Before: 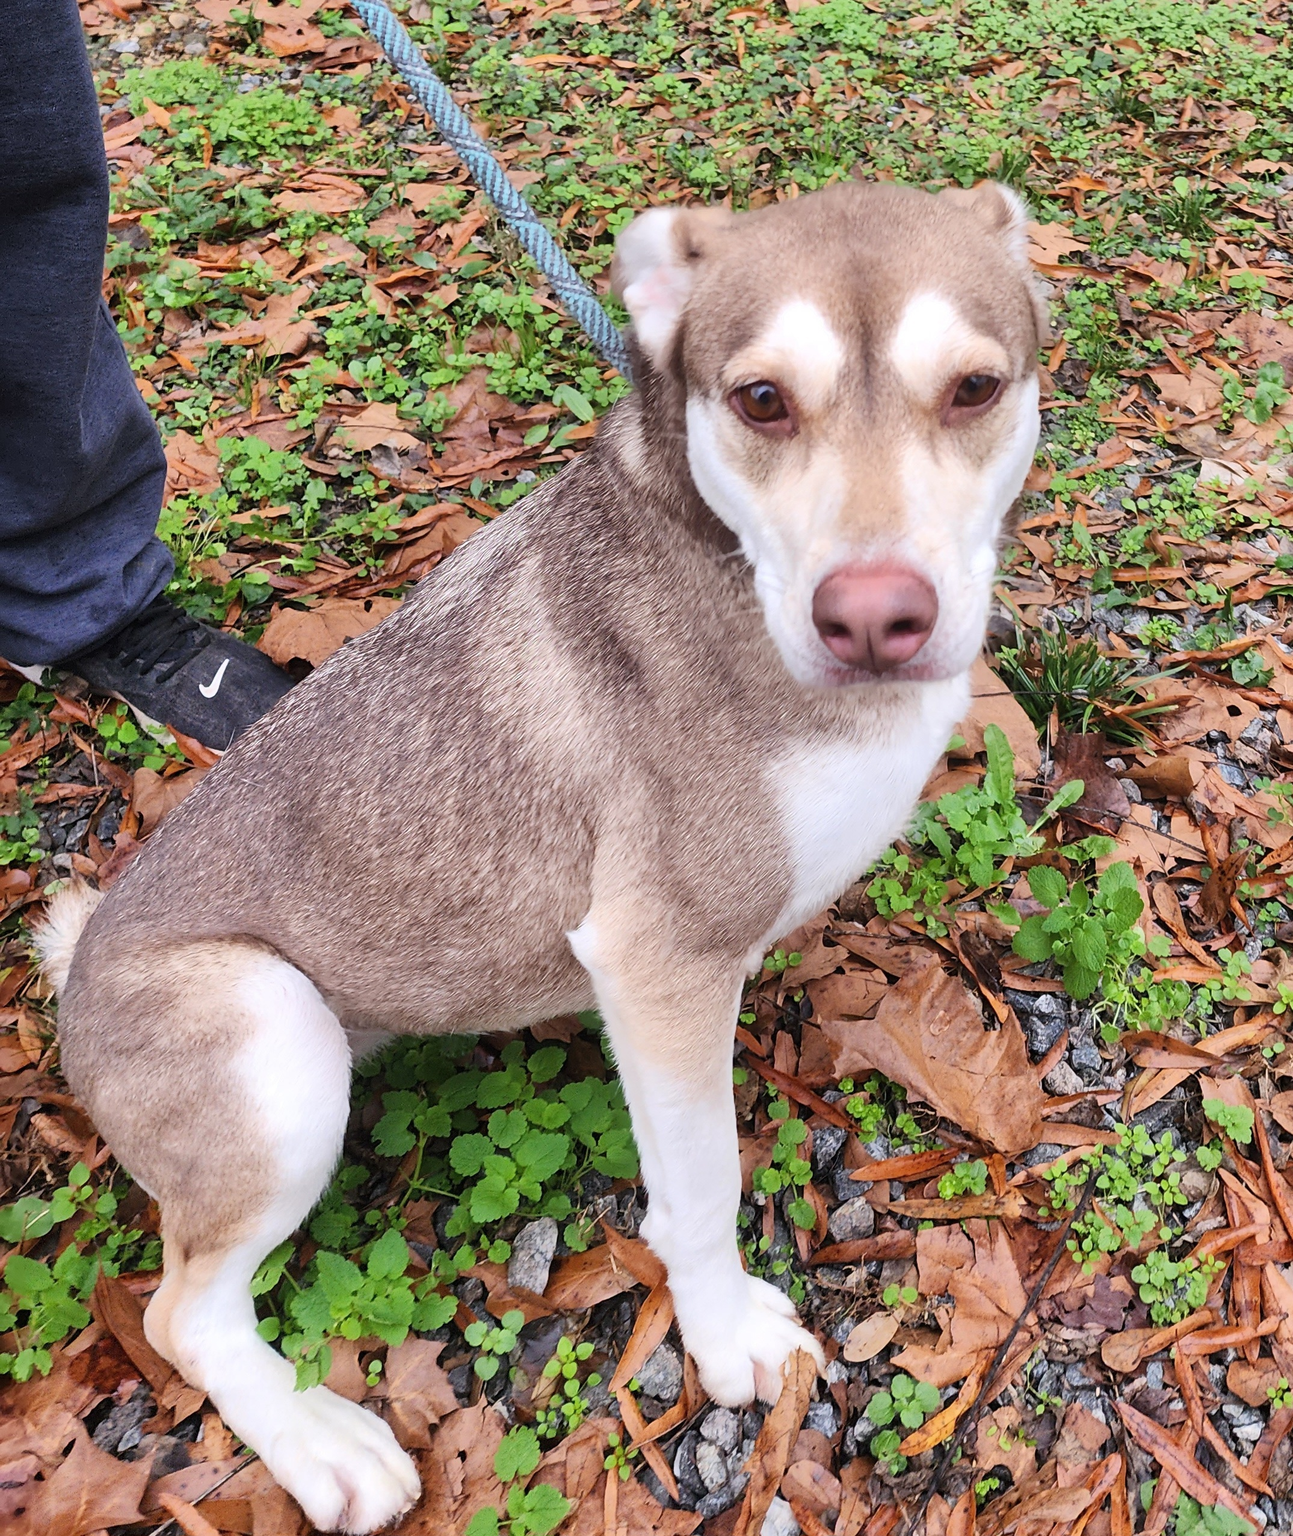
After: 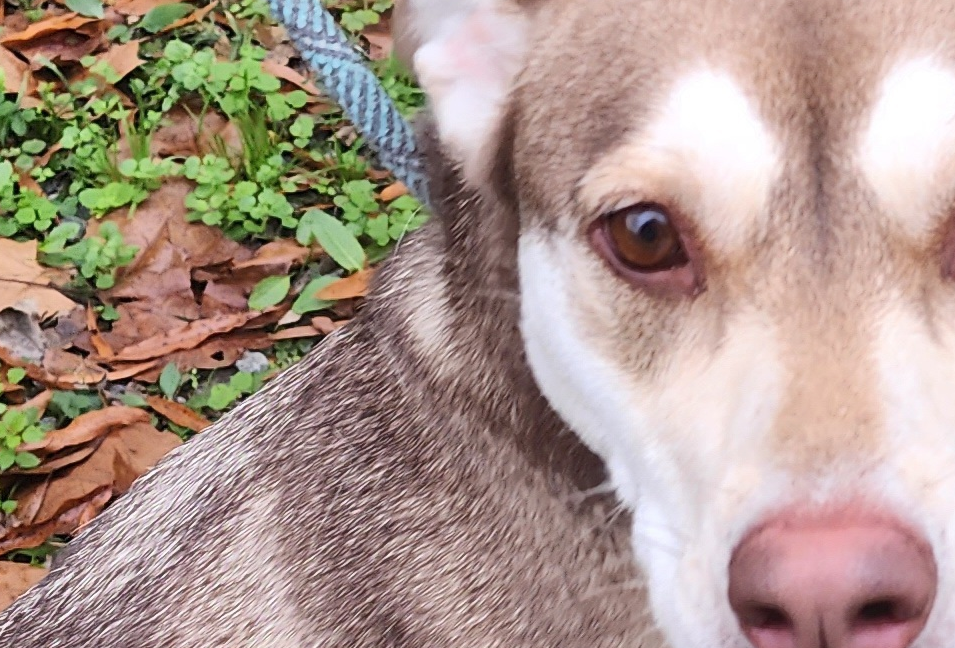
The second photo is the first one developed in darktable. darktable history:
crop: left 28.946%, top 16.846%, right 26.608%, bottom 57.749%
